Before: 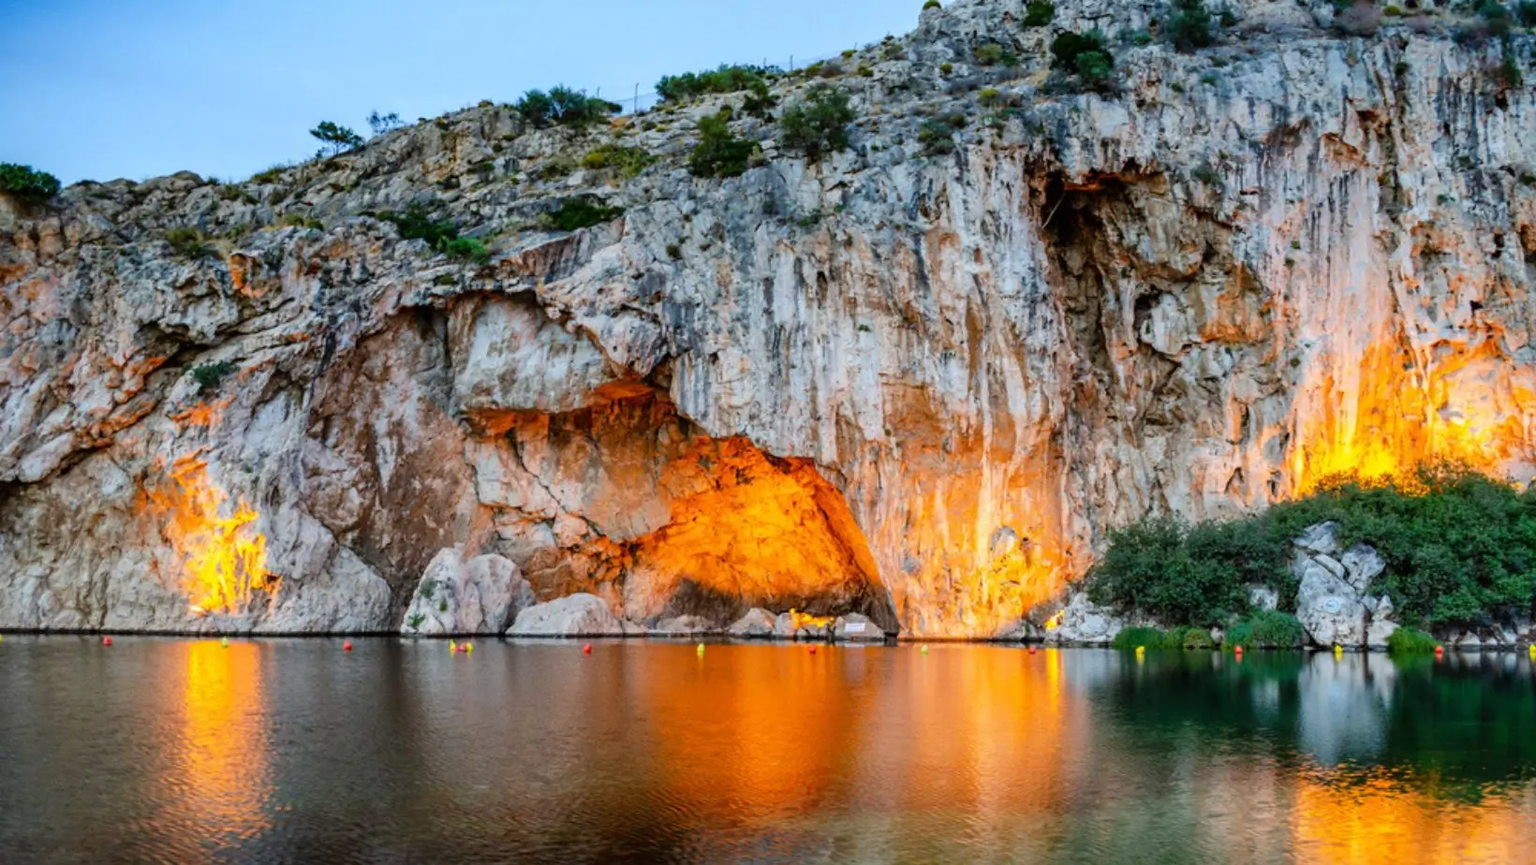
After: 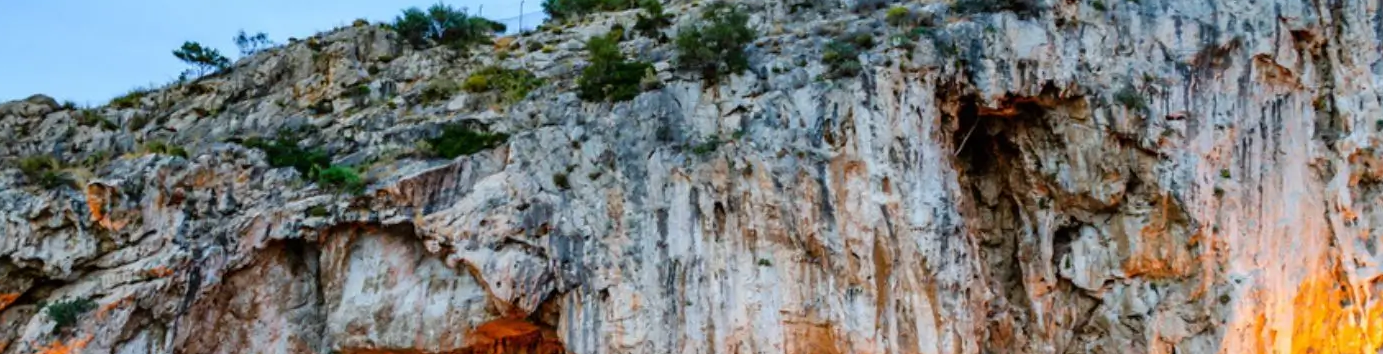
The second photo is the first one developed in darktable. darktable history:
crop and rotate: left 9.689%, top 9.539%, right 5.973%, bottom 52.147%
